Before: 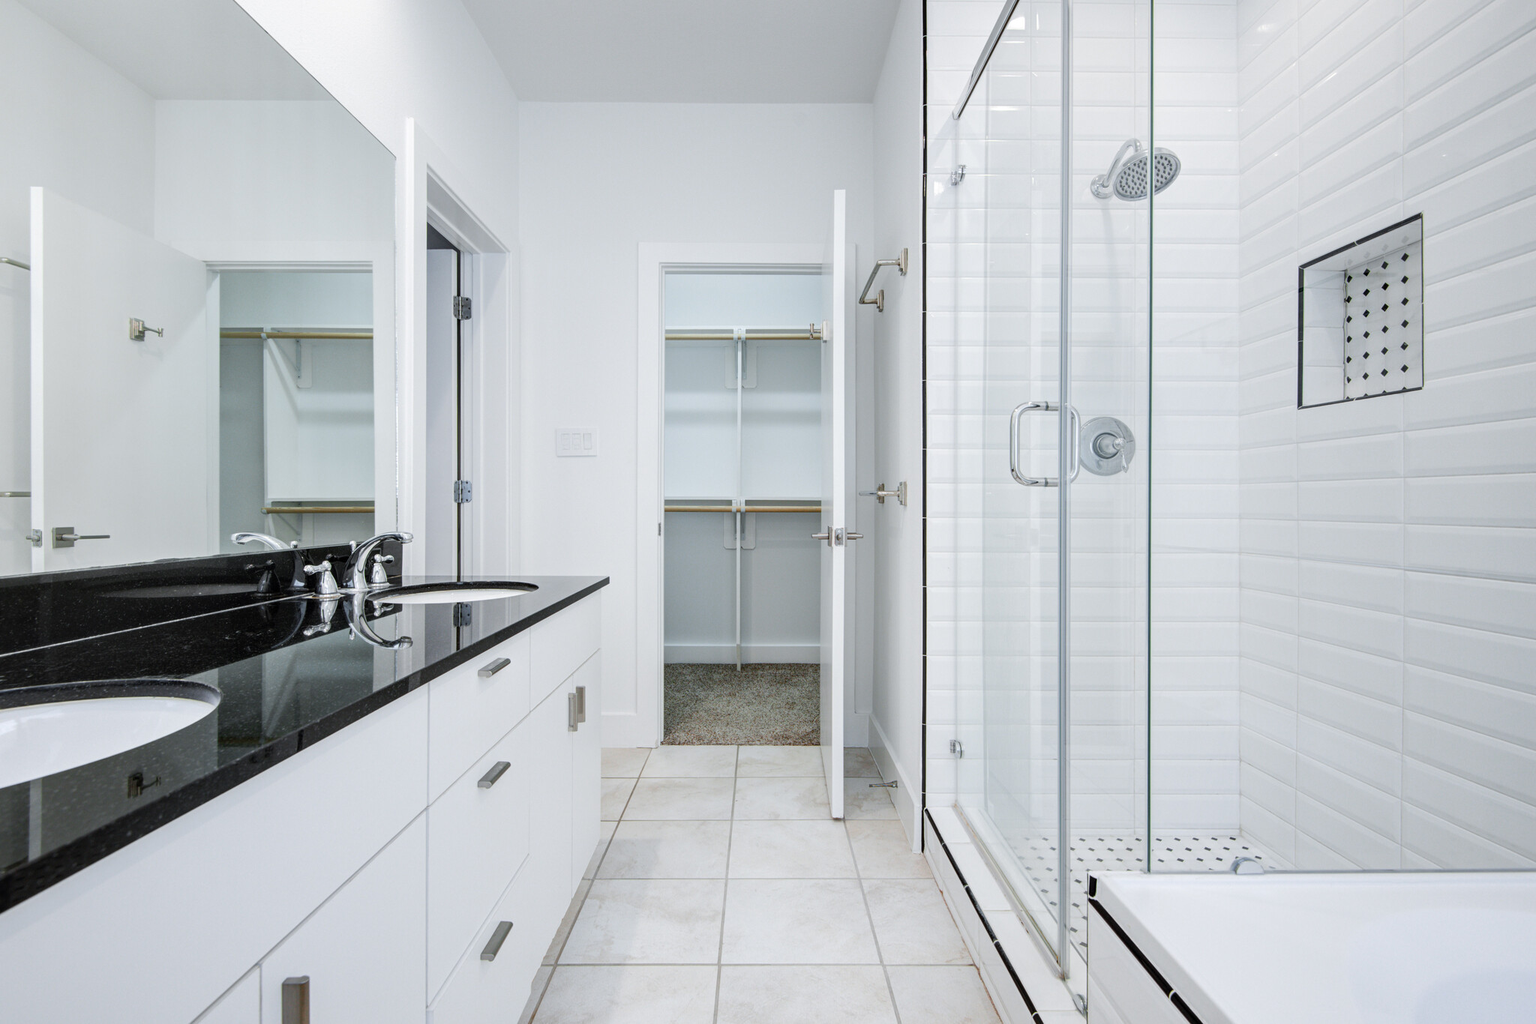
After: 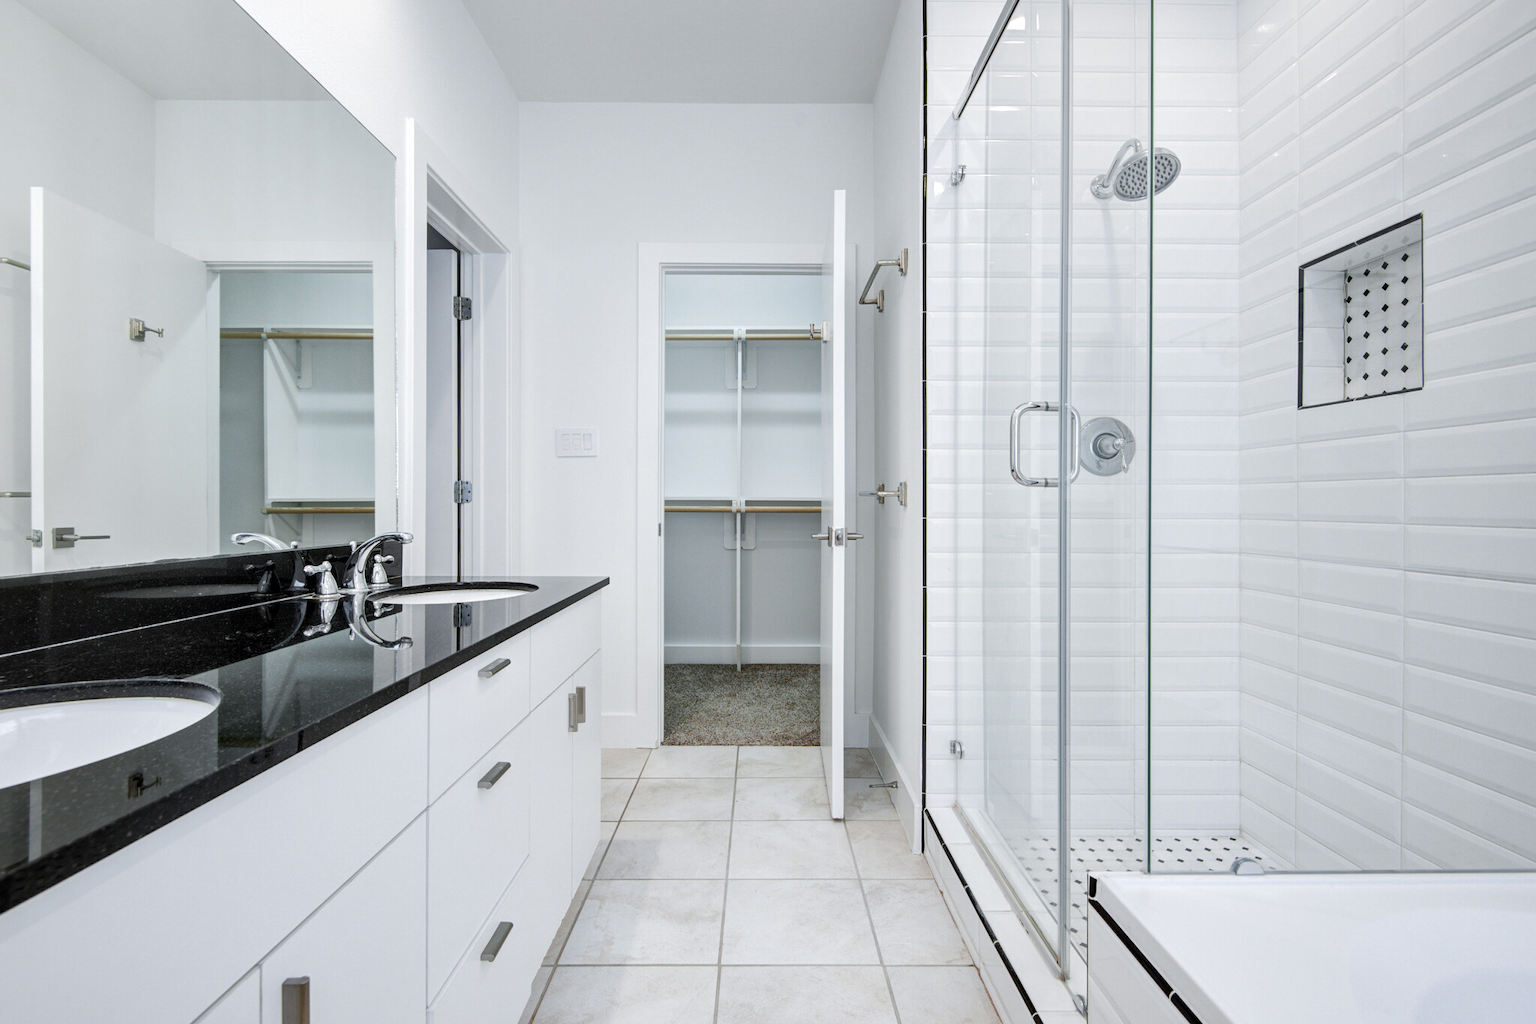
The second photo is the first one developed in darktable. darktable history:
local contrast: mode bilateral grid, contrast 19, coarseness 50, detail 121%, midtone range 0.2
contrast brightness saturation: contrast 0.011, saturation -0.057
exposure: black level correction 0.001, compensate highlight preservation false
